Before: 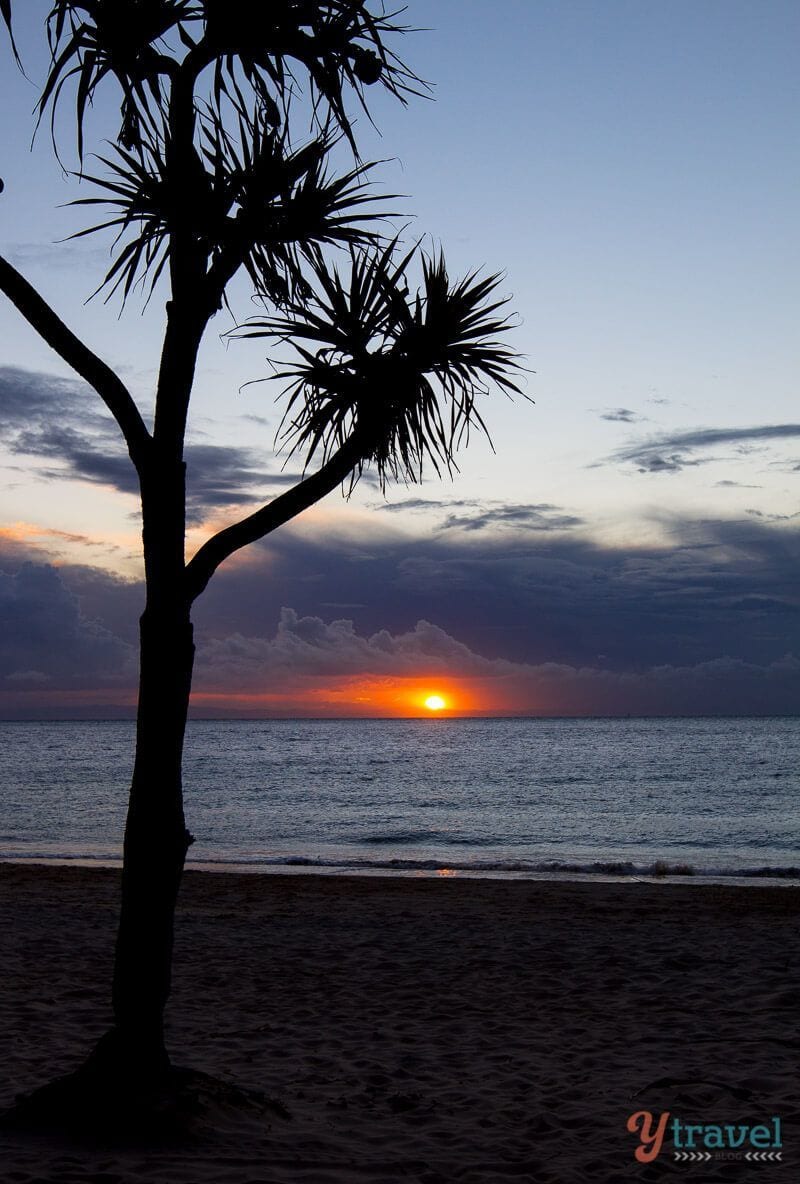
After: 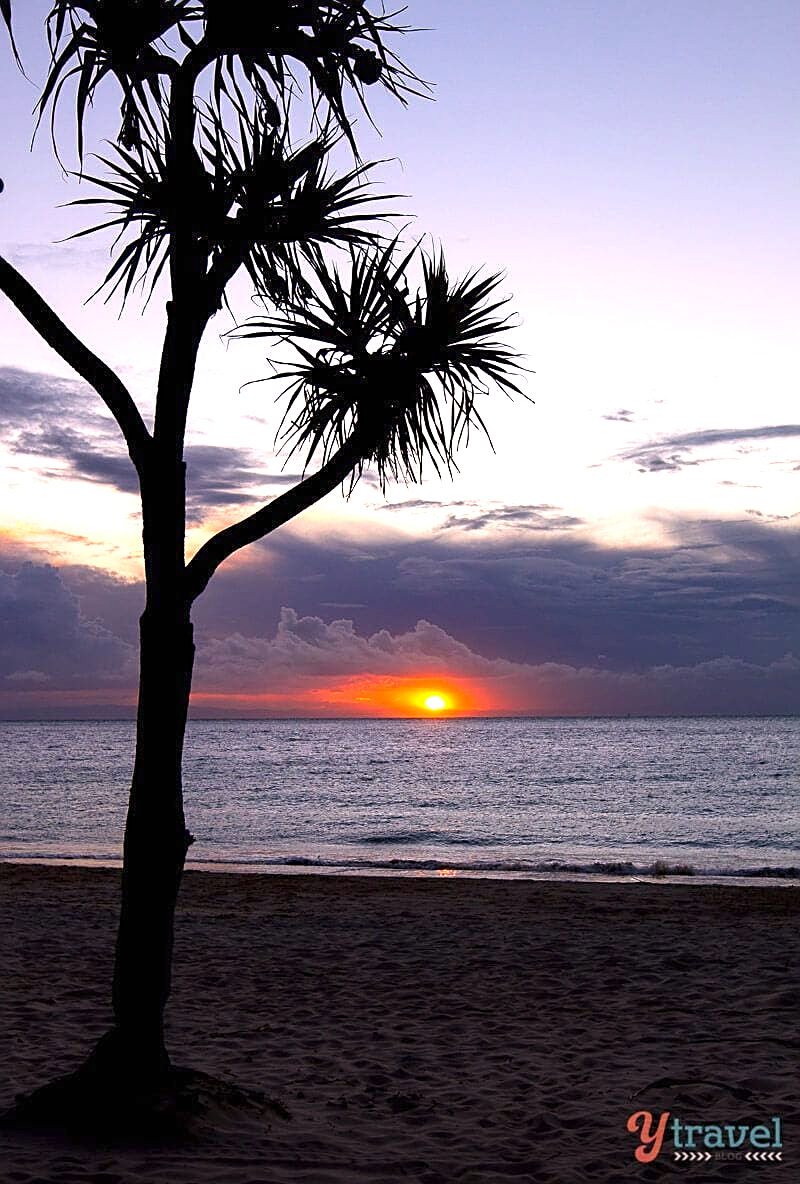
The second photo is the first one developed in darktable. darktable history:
tone equalizer: on, module defaults
exposure: black level correction 0, exposure 0.897 EV, compensate exposure bias true, compensate highlight preservation false
color correction: highlights a* 12.16, highlights b* 5.56
sharpen: on, module defaults
